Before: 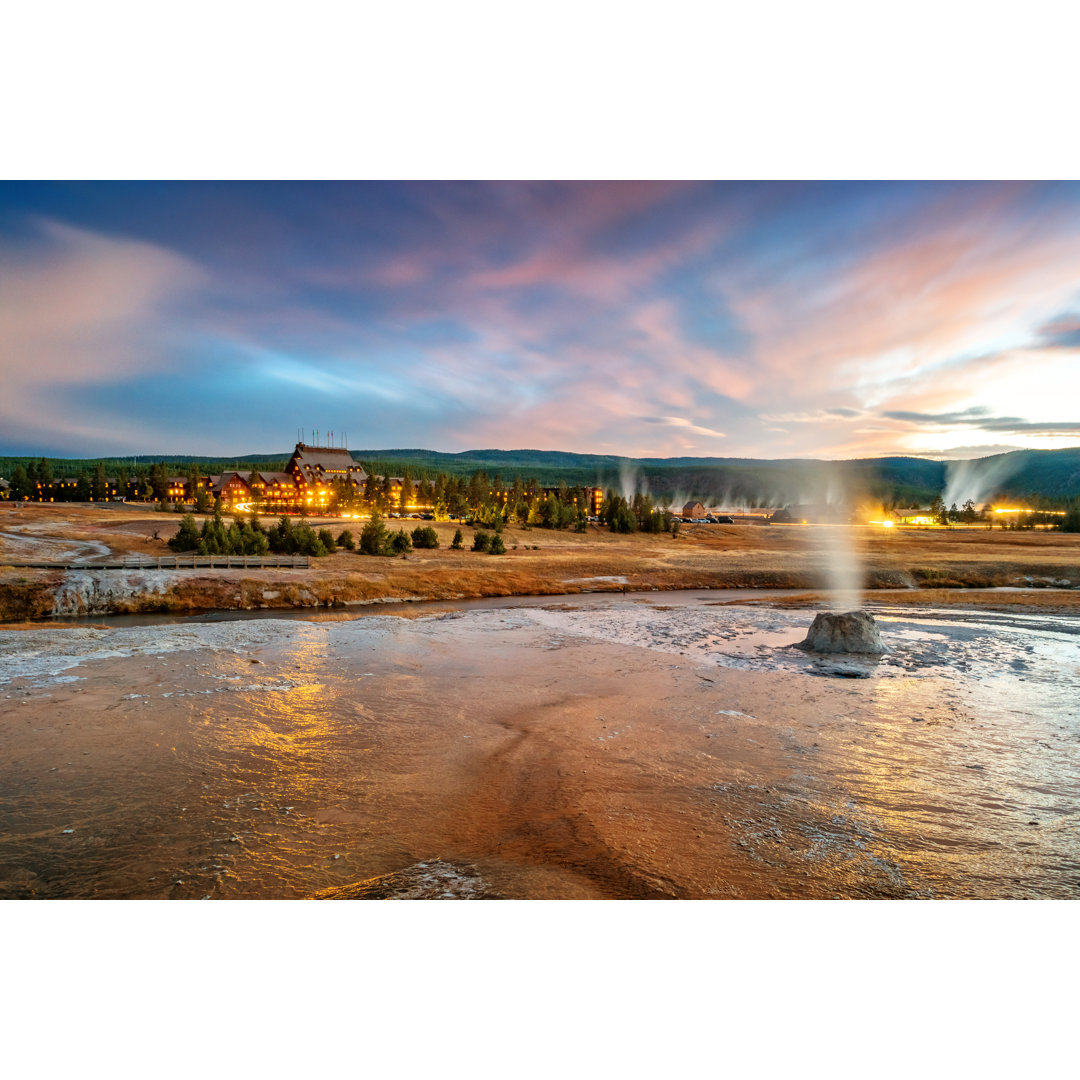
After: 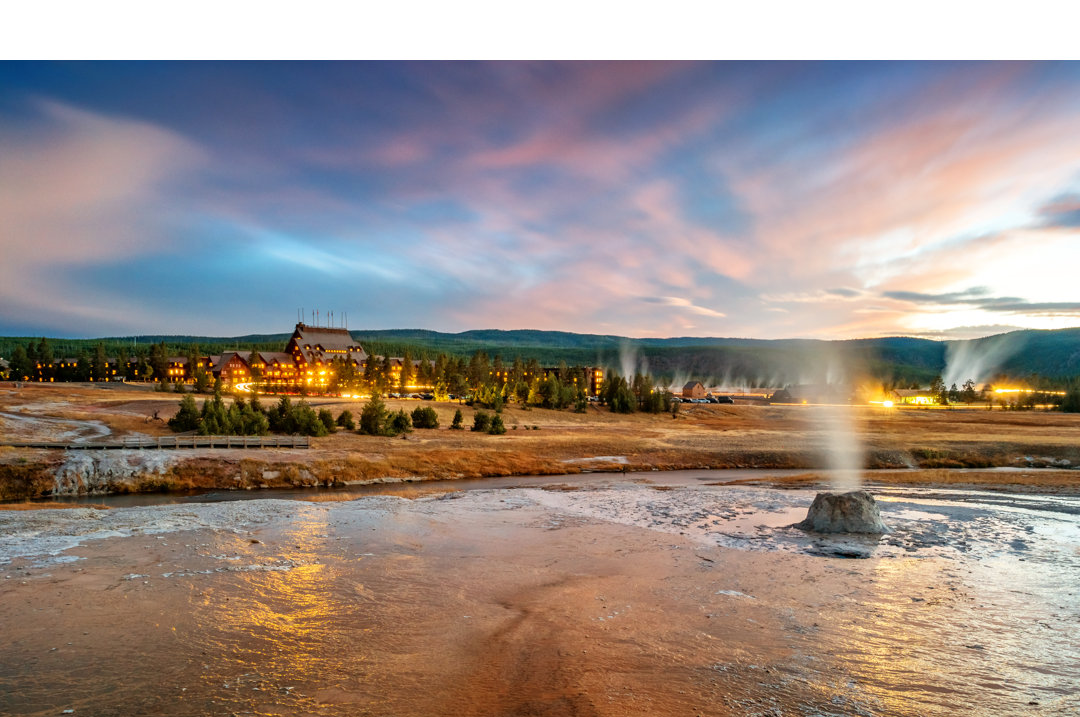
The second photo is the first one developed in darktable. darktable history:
crop: top 11.134%, bottom 22.408%
